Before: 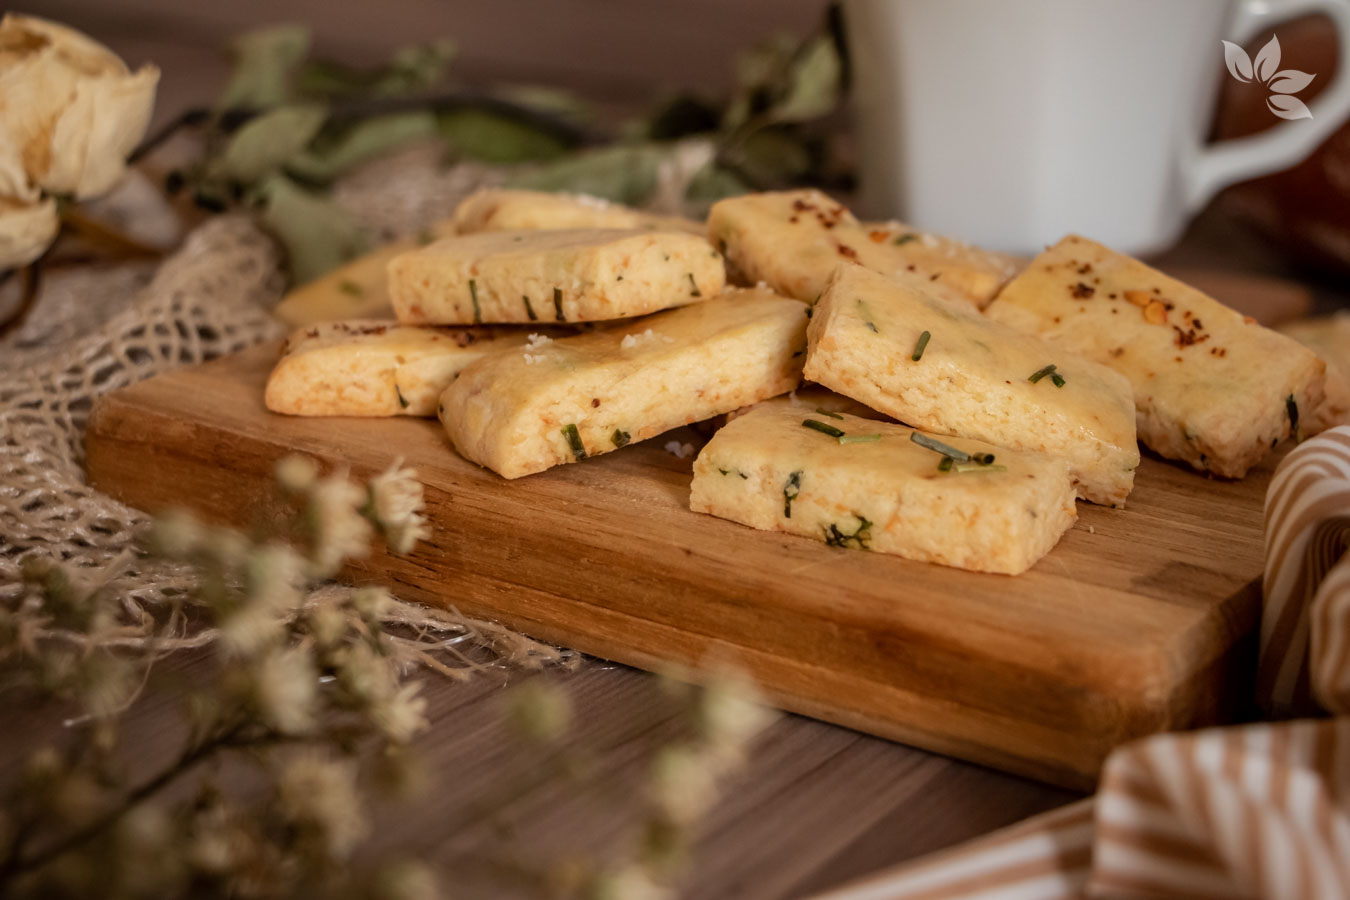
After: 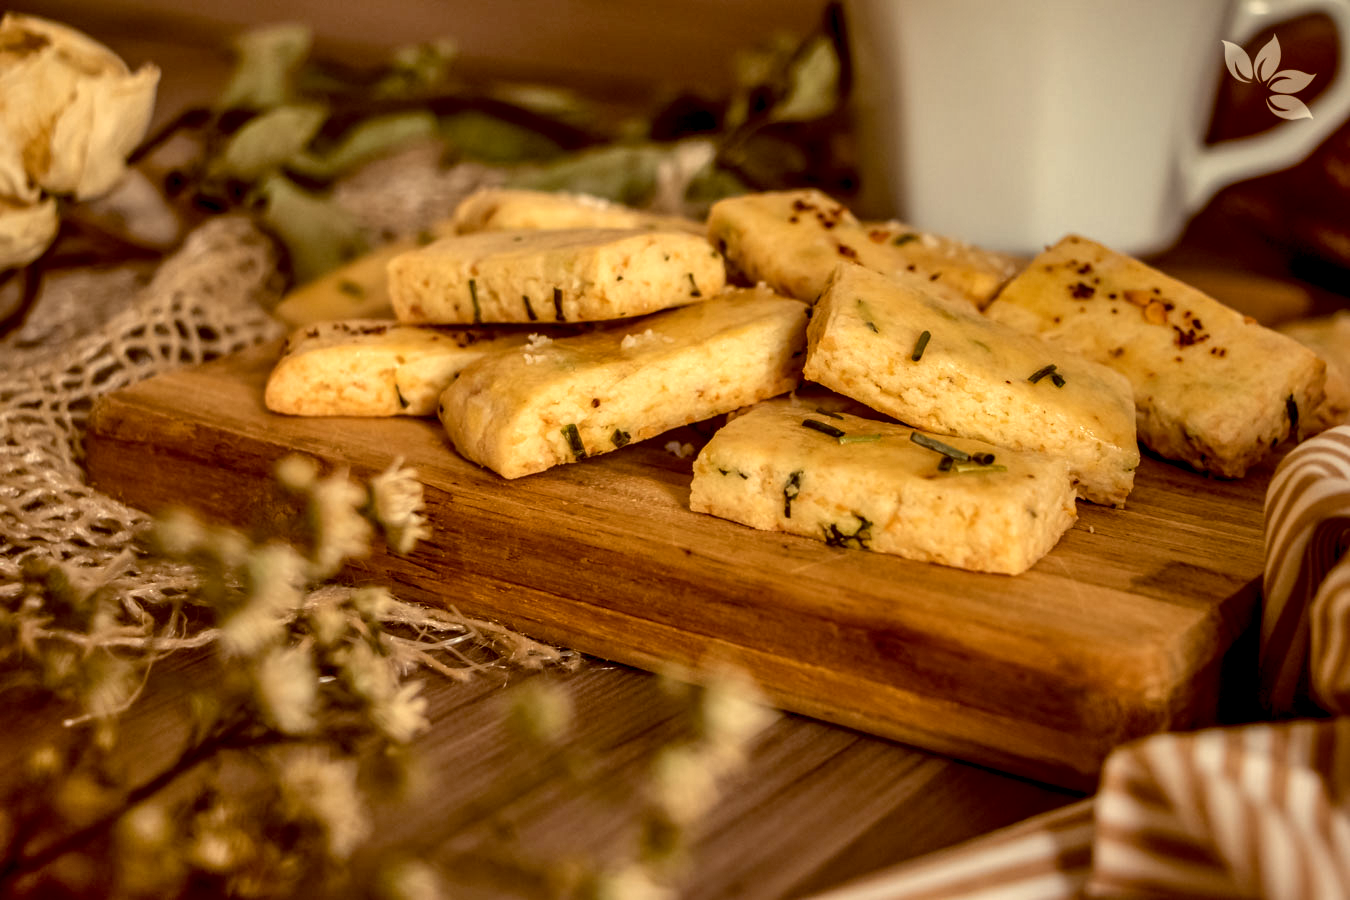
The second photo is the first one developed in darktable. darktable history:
color balance rgb: highlights gain › chroma 8.131%, highlights gain › hue 85.81°, global offset › chroma 0.392%, global offset › hue 35.08°, perceptual saturation grading › global saturation -0.09%, global vibrance 20%
shadows and highlights: low approximation 0.01, soften with gaussian
local contrast: highlights 60%, shadows 60%, detail 160%
